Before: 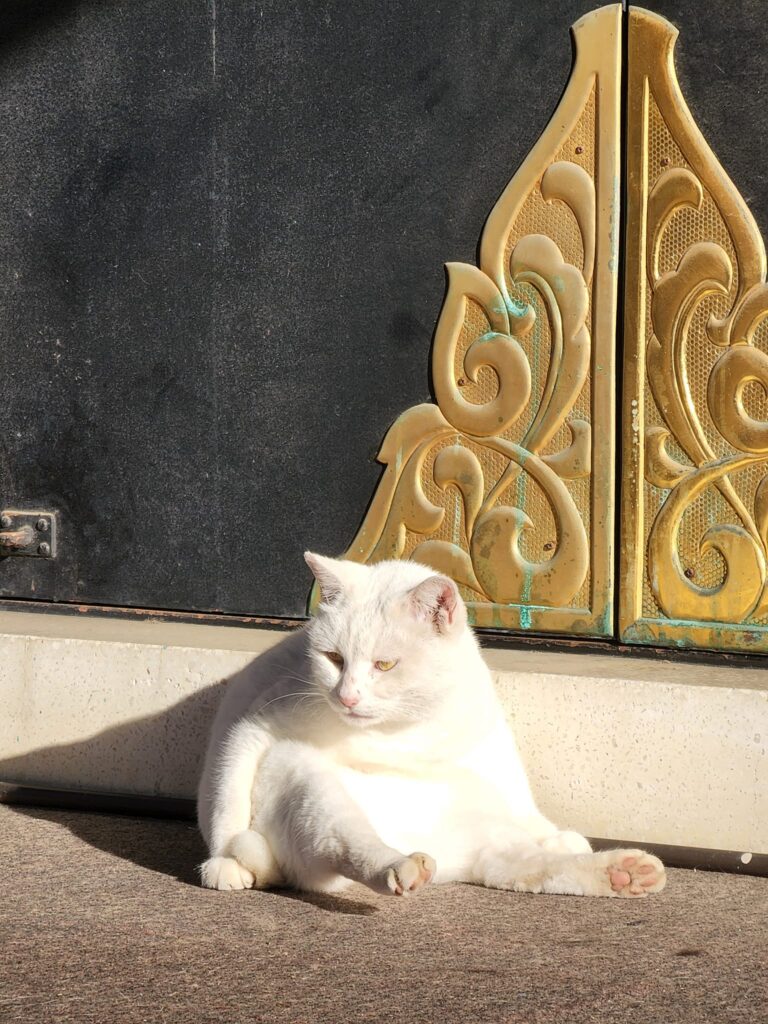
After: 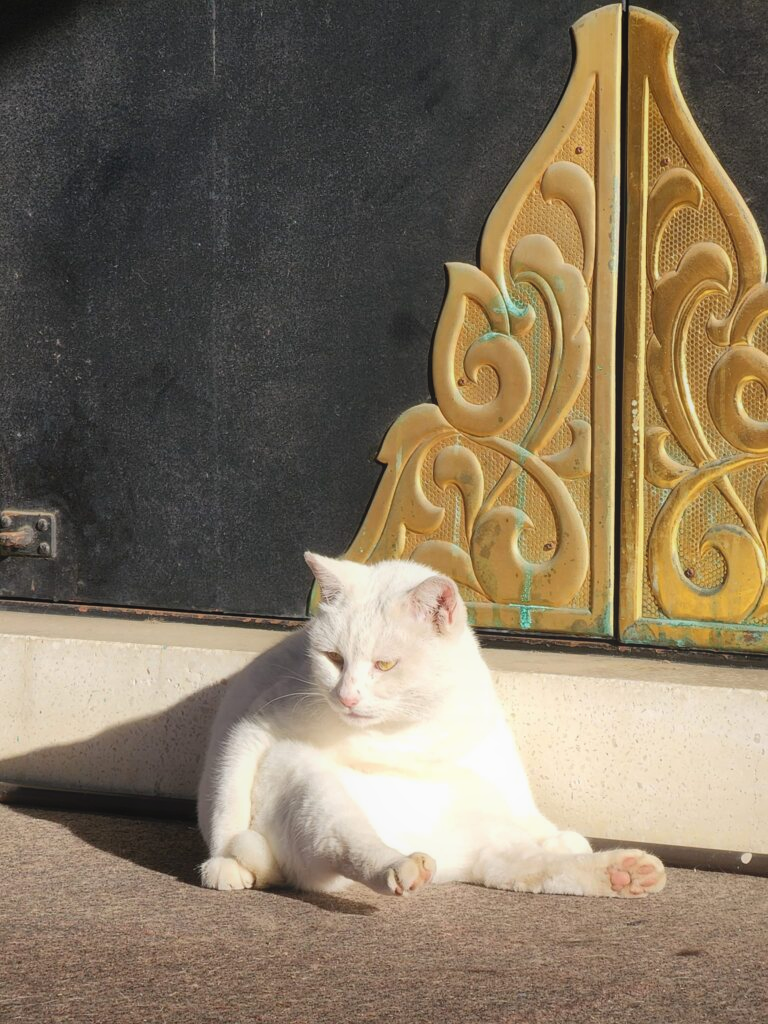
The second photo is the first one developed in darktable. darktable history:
contrast equalizer: y [[0.46, 0.454, 0.451, 0.451, 0.455, 0.46], [0.5 ×6], [0.5 ×6], [0 ×6], [0 ×6]]
tone equalizer: on, module defaults
